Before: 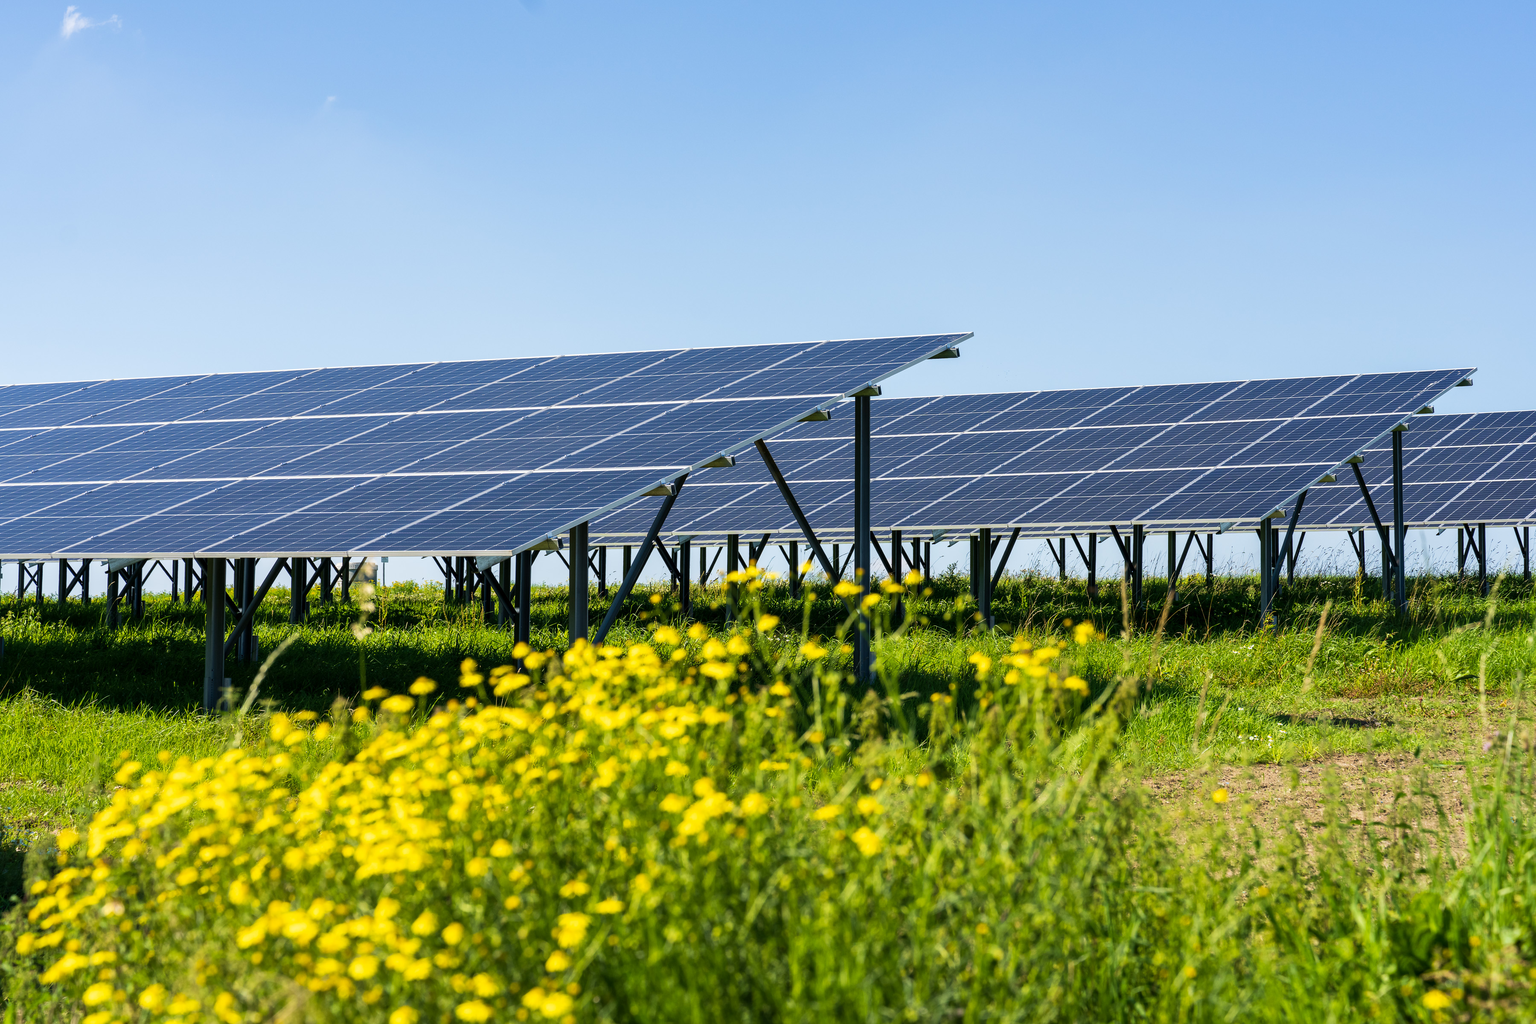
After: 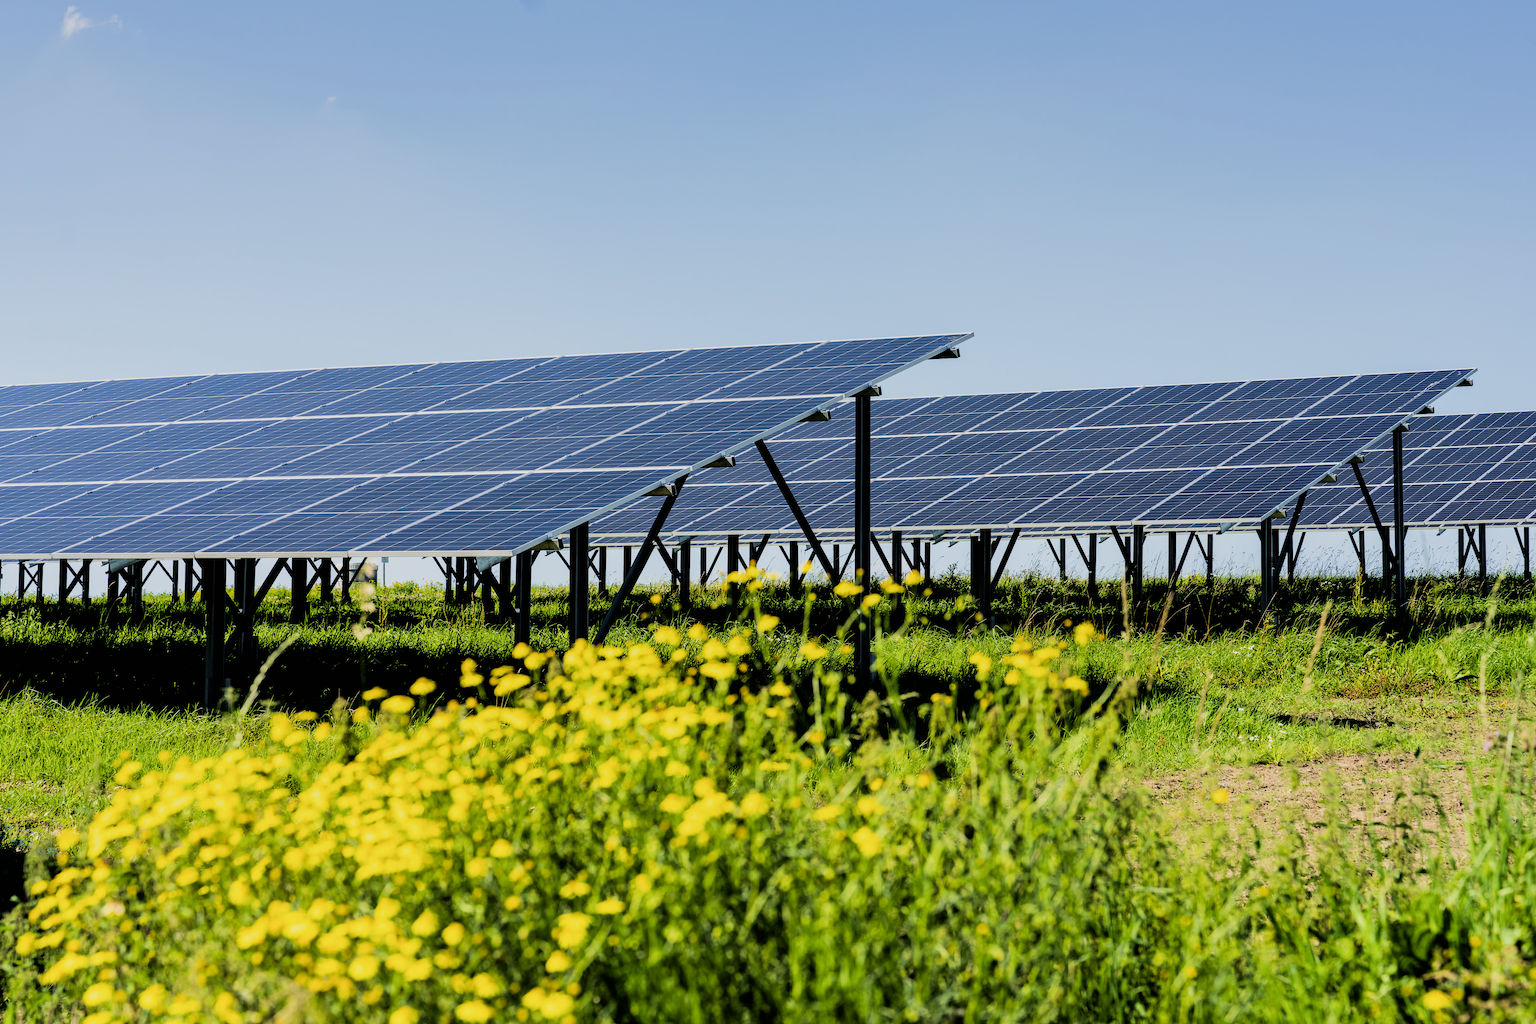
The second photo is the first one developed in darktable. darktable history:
rgb curve: curves: ch0 [(0, 0) (0.136, 0.078) (0.262, 0.245) (0.414, 0.42) (1, 1)], compensate middle gray true, preserve colors basic power
graduated density: on, module defaults
tone equalizer: -8 EV -0.75 EV, -7 EV -0.7 EV, -6 EV -0.6 EV, -5 EV -0.4 EV, -3 EV 0.4 EV, -2 EV 0.6 EV, -1 EV 0.7 EV, +0 EV 0.75 EV, edges refinement/feathering 500, mask exposure compensation -1.57 EV, preserve details no
filmic rgb: black relative exposure -7.65 EV, white relative exposure 4.56 EV, hardness 3.61
